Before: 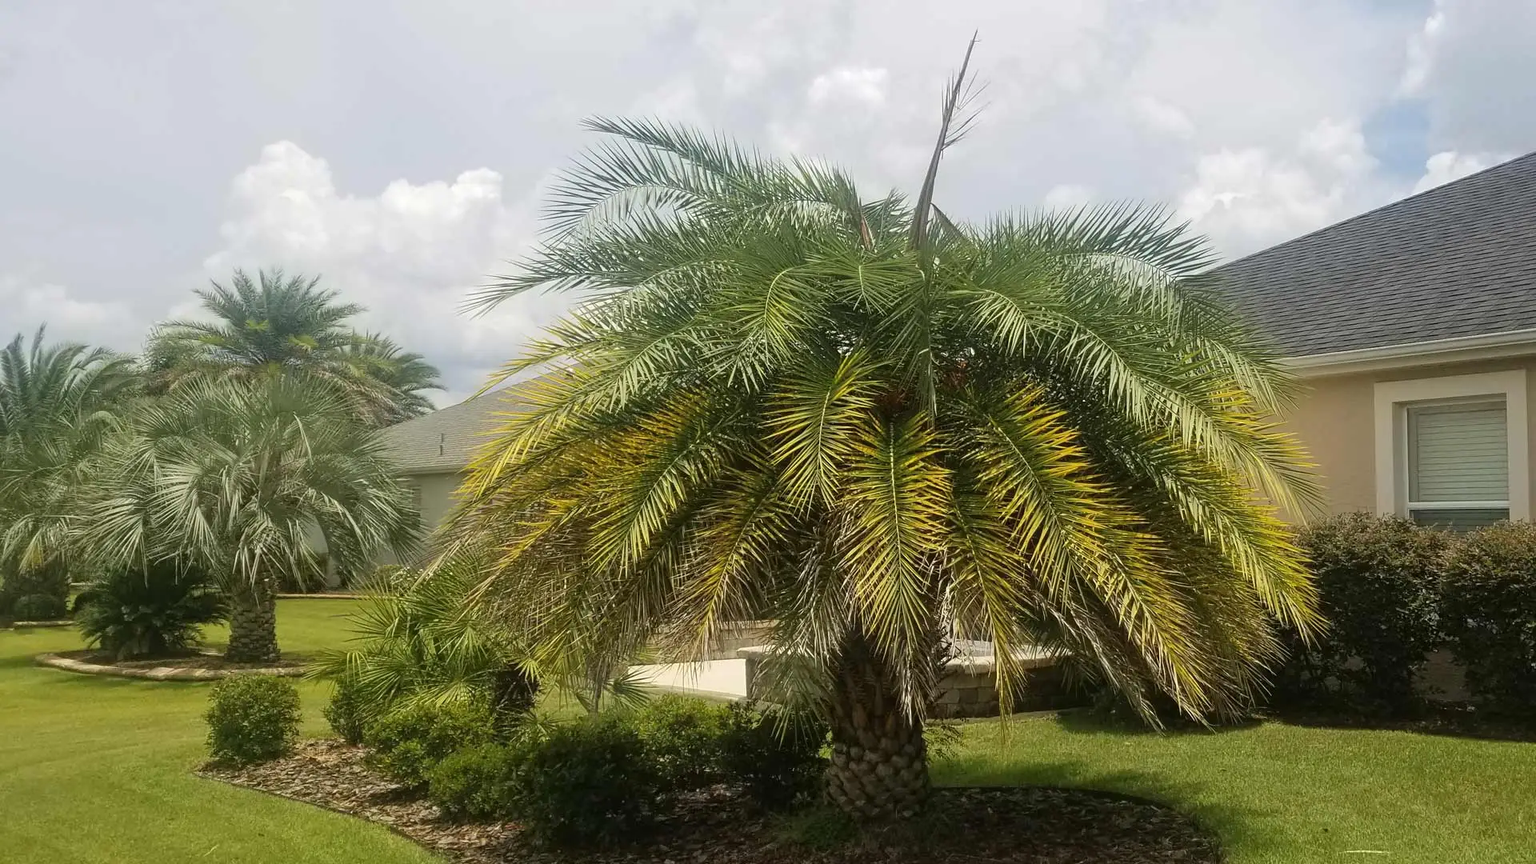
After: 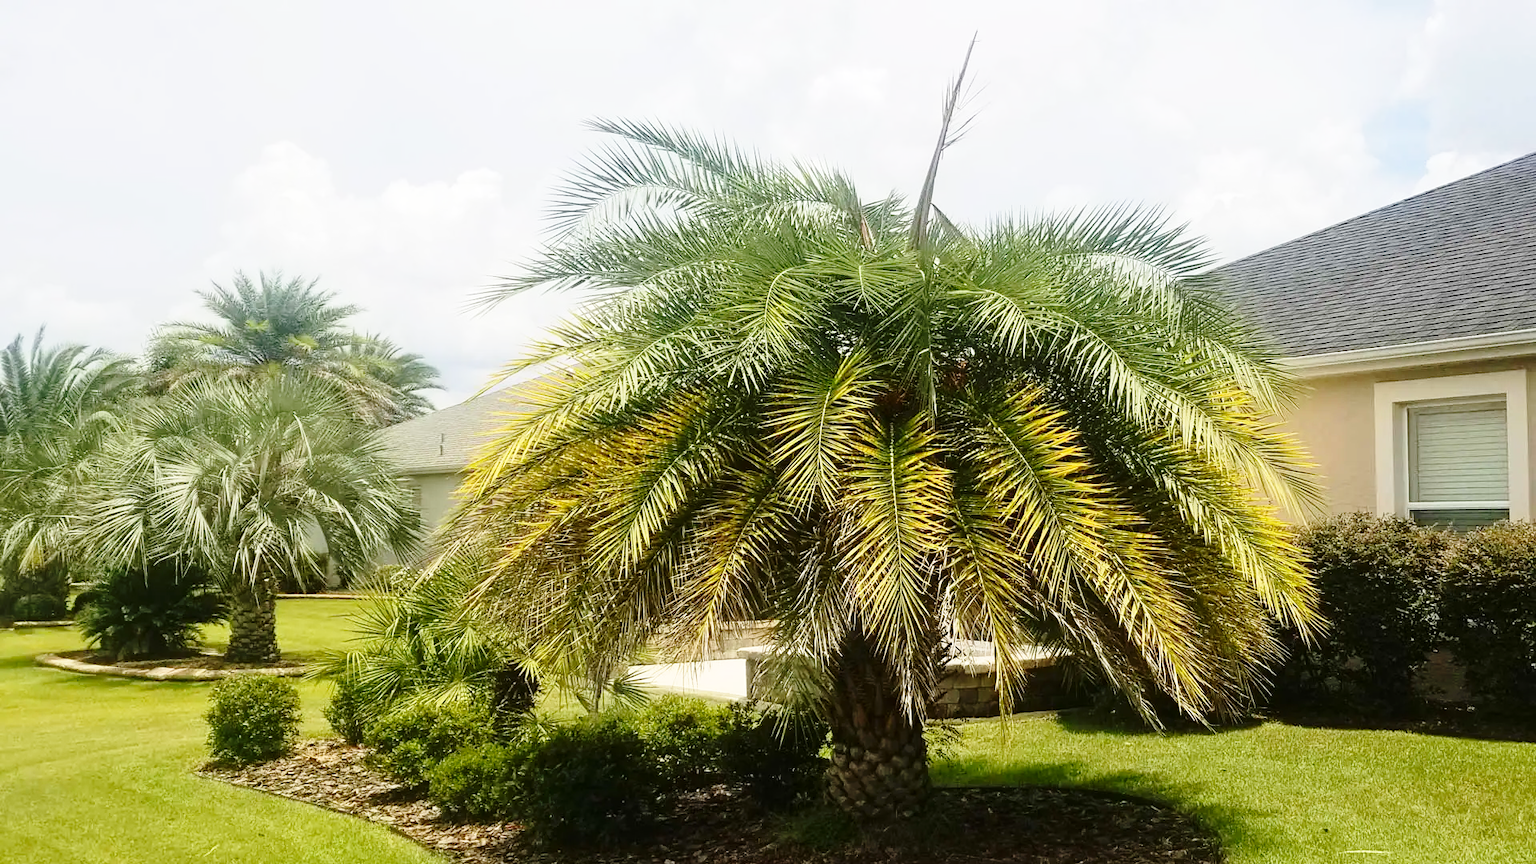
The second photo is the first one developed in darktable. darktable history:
base curve: curves: ch0 [(0, 0) (0.028, 0.03) (0.121, 0.232) (0.46, 0.748) (0.859, 0.968) (1, 1)], preserve colors none
contrast brightness saturation: contrast 0.14
